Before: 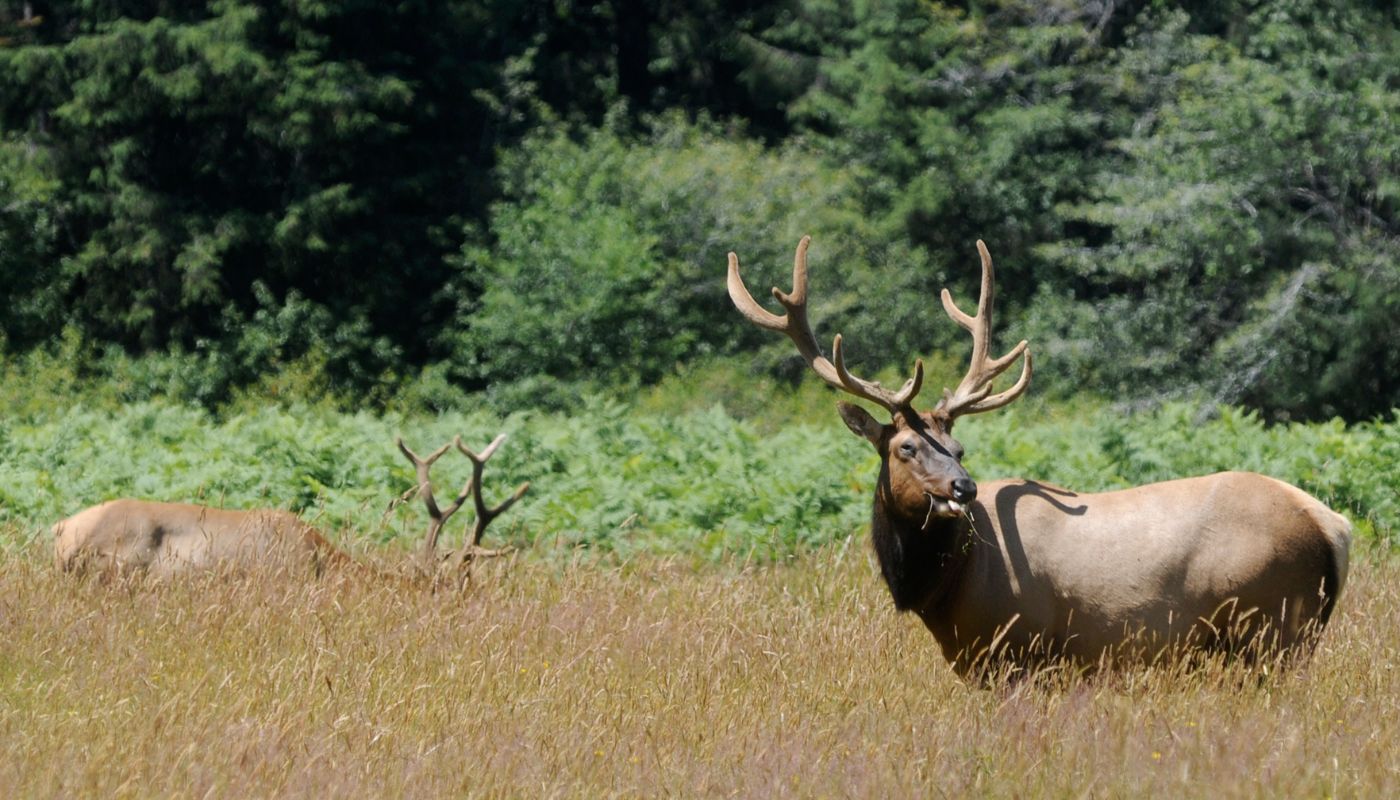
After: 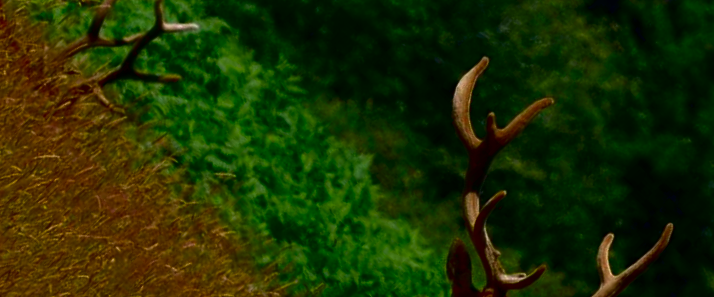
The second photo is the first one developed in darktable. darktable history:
crop and rotate: angle -44.85°, top 16.017%, right 0.787%, bottom 11.62%
contrast brightness saturation: brightness -0.997, saturation 0.986
